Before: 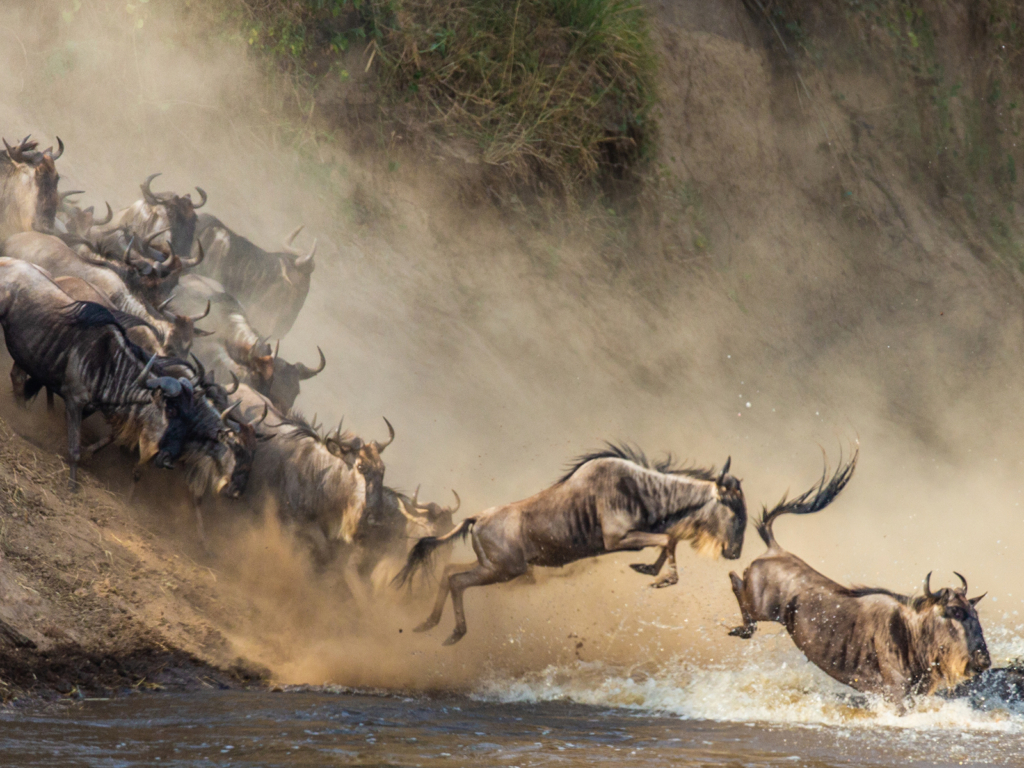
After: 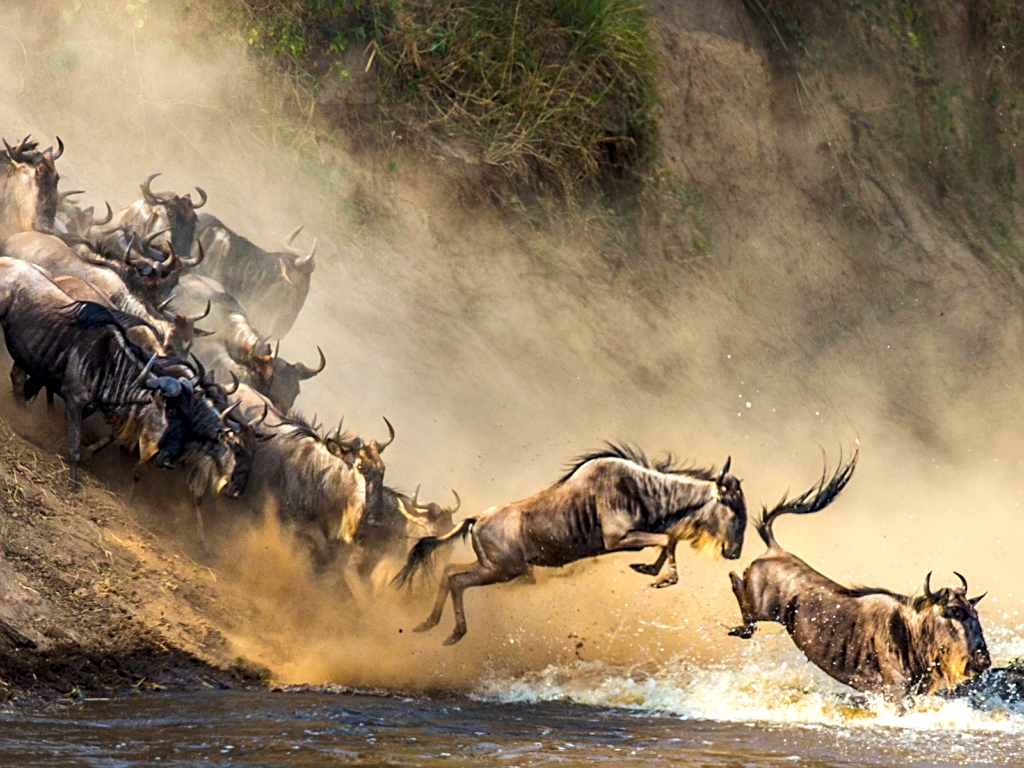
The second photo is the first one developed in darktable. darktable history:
color balance rgb: perceptual saturation grading › global saturation 25%, global vibrance 20%
sharpen: on, module defaults
tone equalizer: -8 EV -0.417 EV, -7 EV -0.389 EV, -6 EV -0.333 EV, -5 EV -0.222 EV, -3 EV 0.222 EV, -2 EV 0.333 EV, -1 EV 0.389 EV, +0 EV 0.417 EV, edges refinement/feathering 500, mask exposure compensation -1.57 EV, preserve details no
contrast equalizer: octaves 7, y [[0.6 ×6], [0.55 ×6], [0 ×6], [0 ×6], [0 ×6]], mix 0.29
